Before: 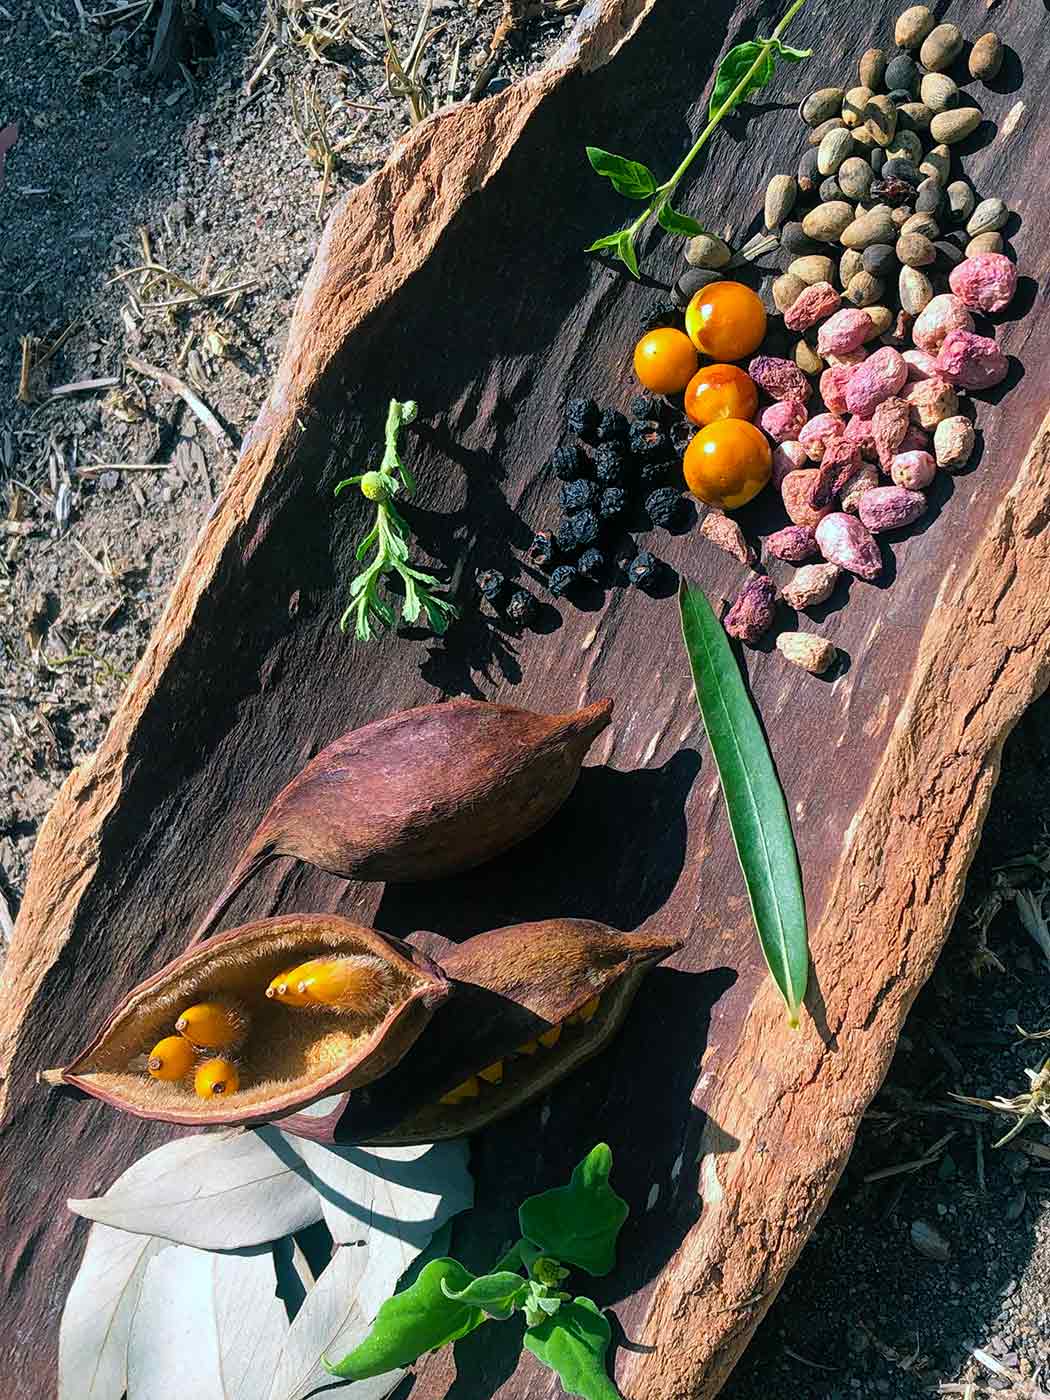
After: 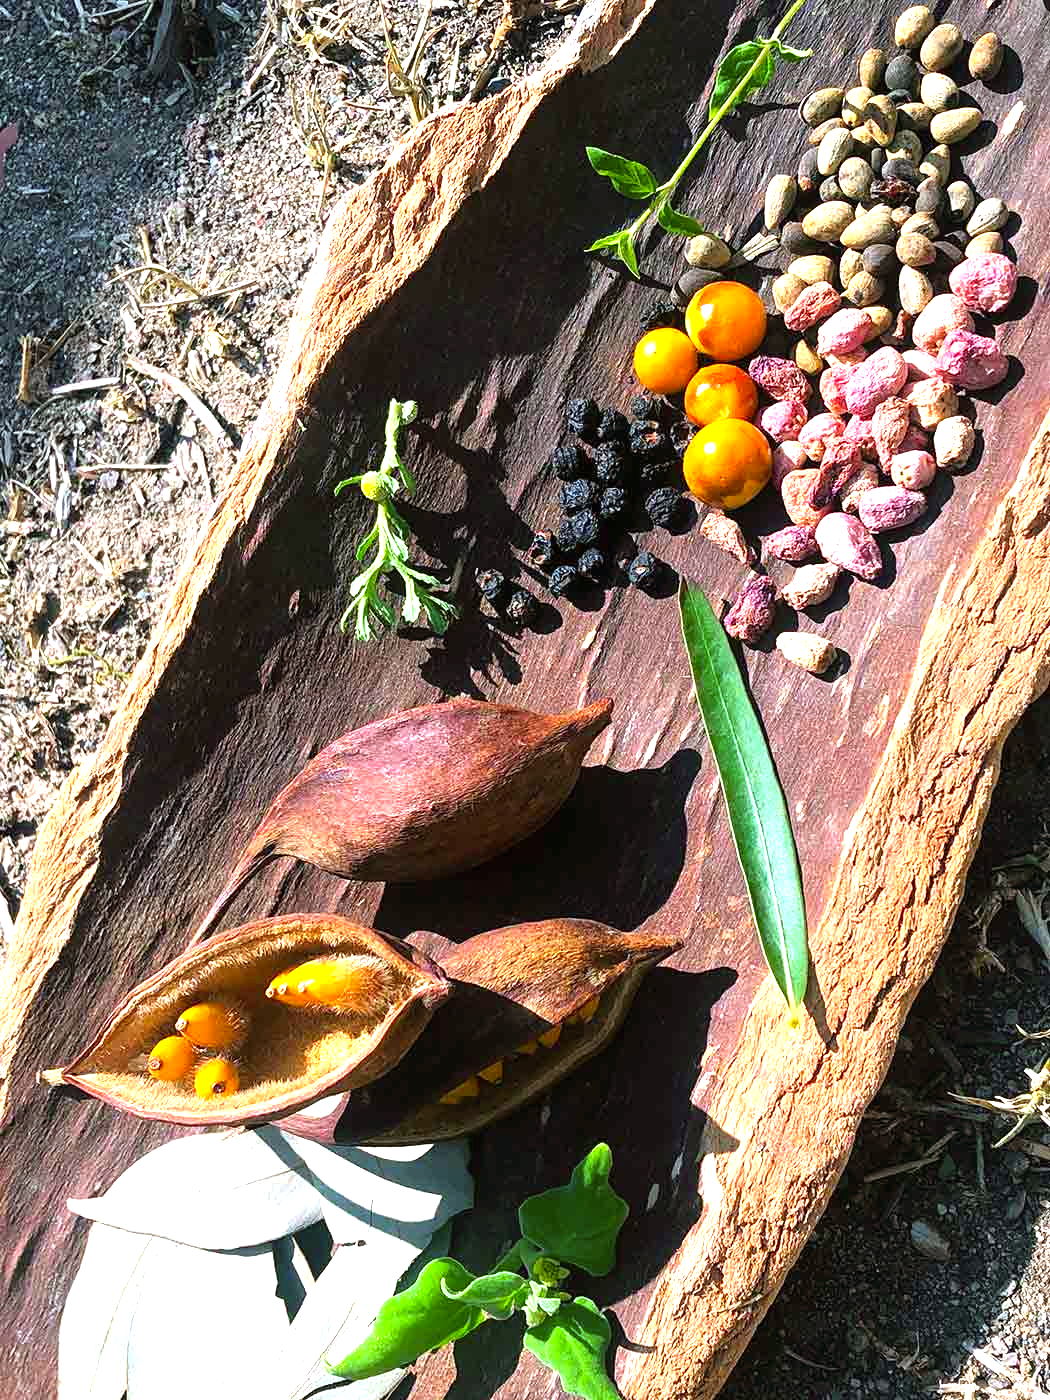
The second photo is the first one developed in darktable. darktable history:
exposure: black level correction 0, exposure 1.173 EV, compensate exposure bias true, compensate highlight preservation false
rgb levels: mode RGB, independent channels, levels [[0, 0.5, 1], [0, 0.521, 1], [0, 0.536, 1]]
